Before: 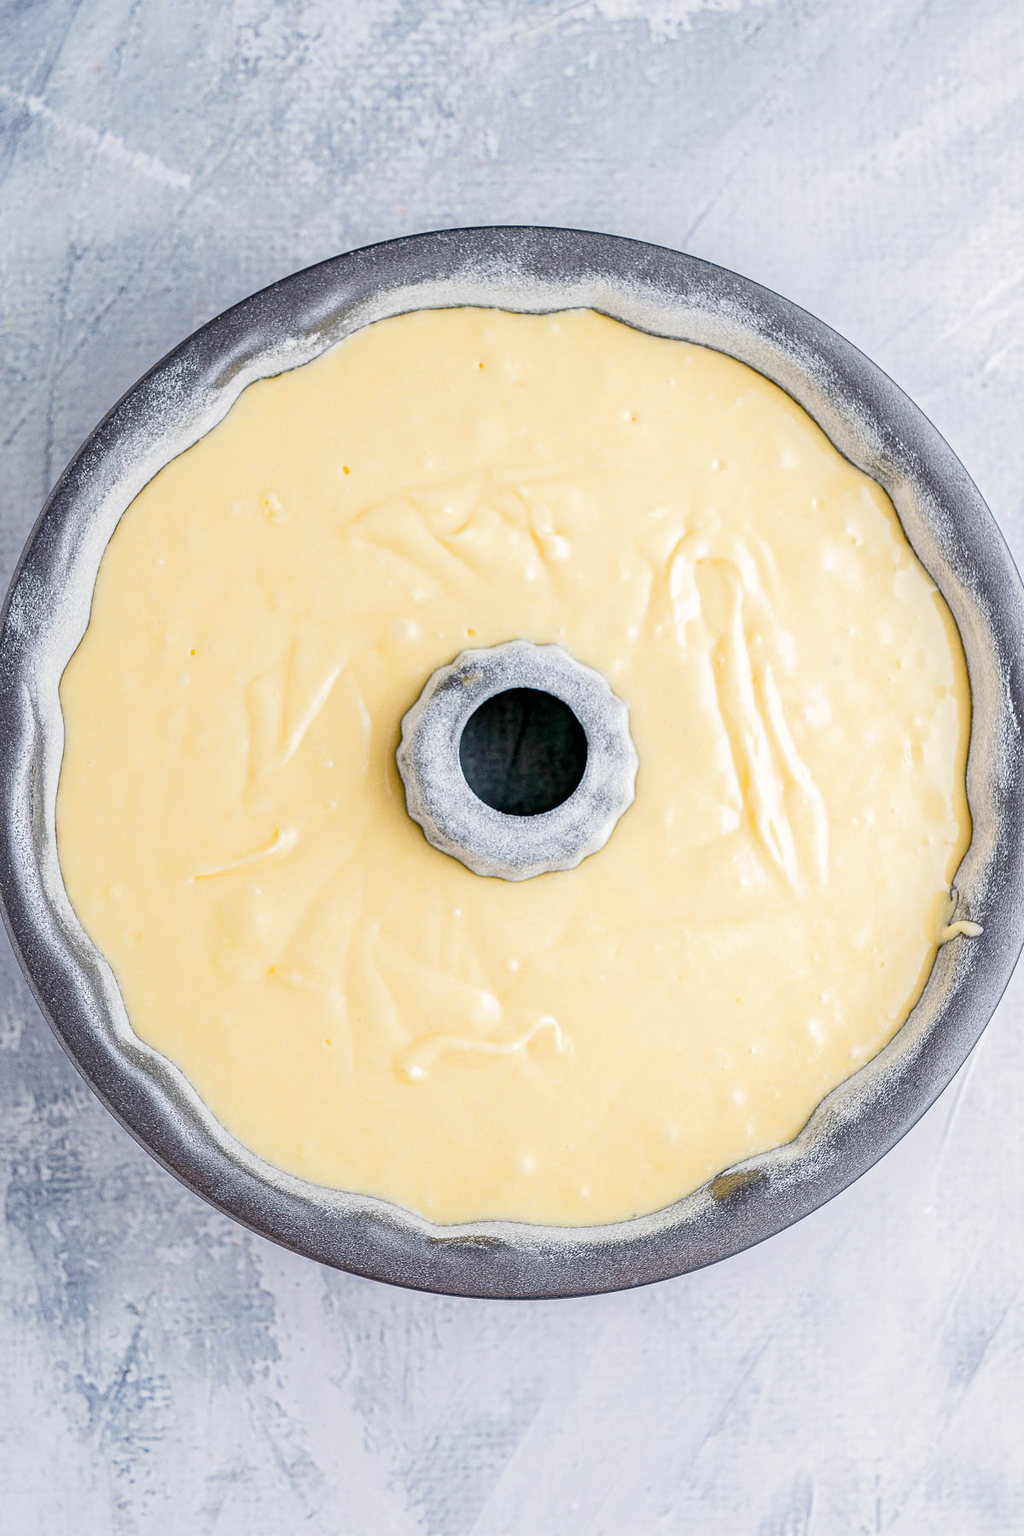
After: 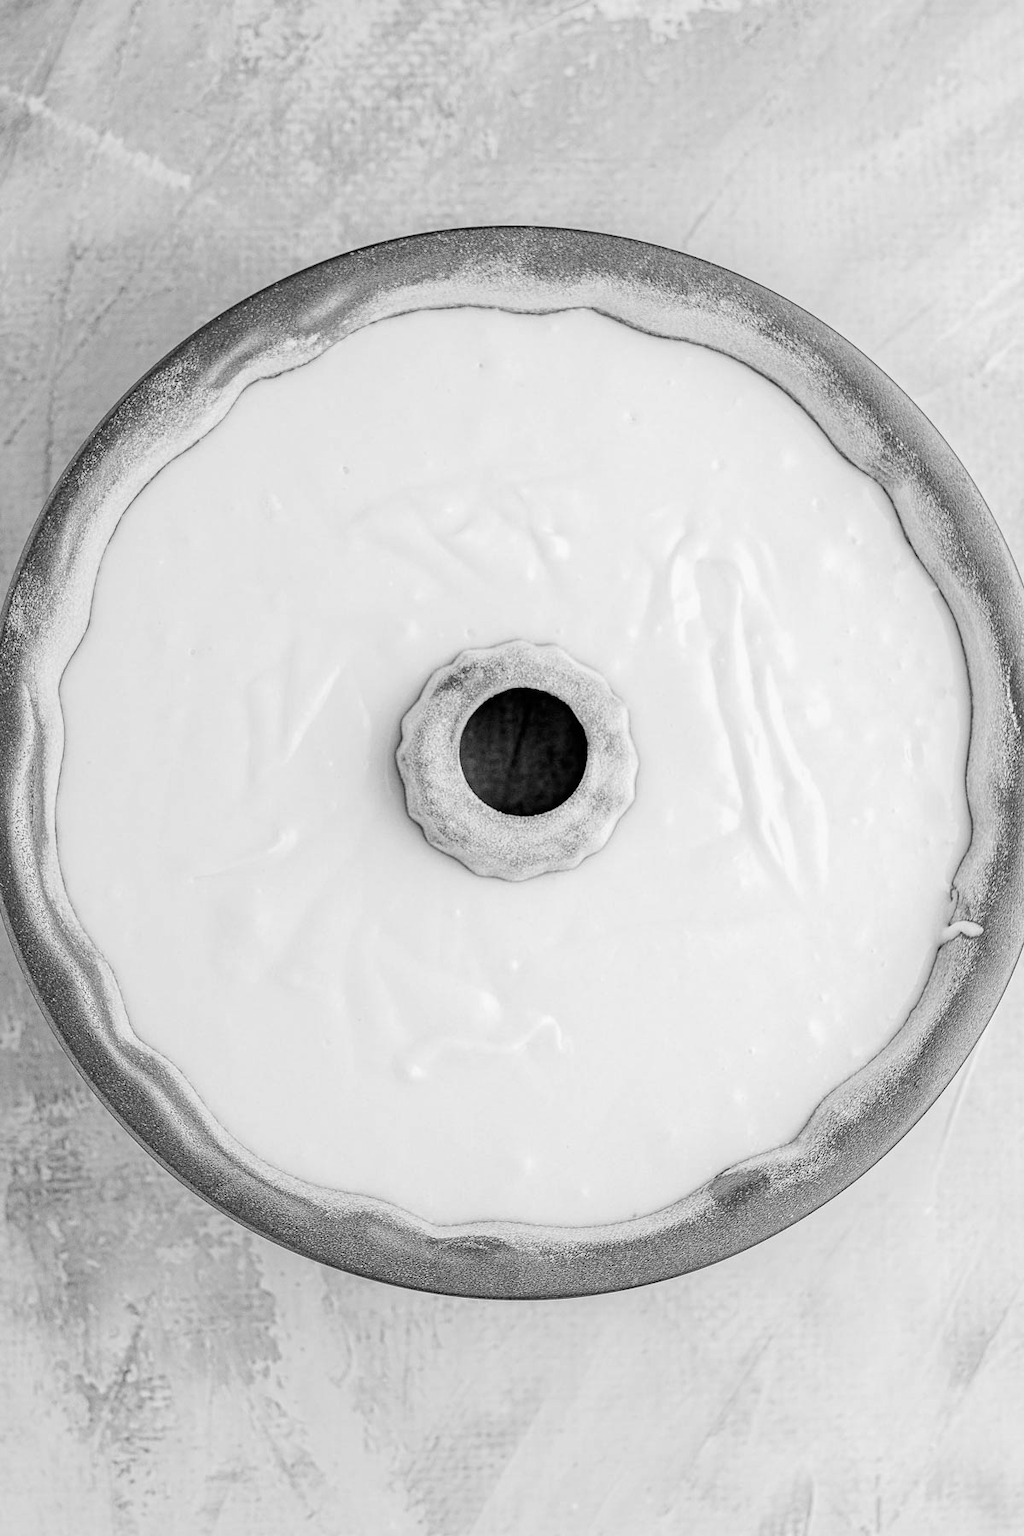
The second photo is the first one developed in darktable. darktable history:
color calibration: output gray [0.714, 0.278, 0, 0], illuminant same as pipeline (D50), adaptation none (bypass)
color balance rgb: perceptual saturation grading › global saturation 25%, perceptual brilliance grading › mid-tones 10%, perceptual brilliance grading › shadows 15%, global vibrance 20%
white balance: red 0.954, blue 1.079
